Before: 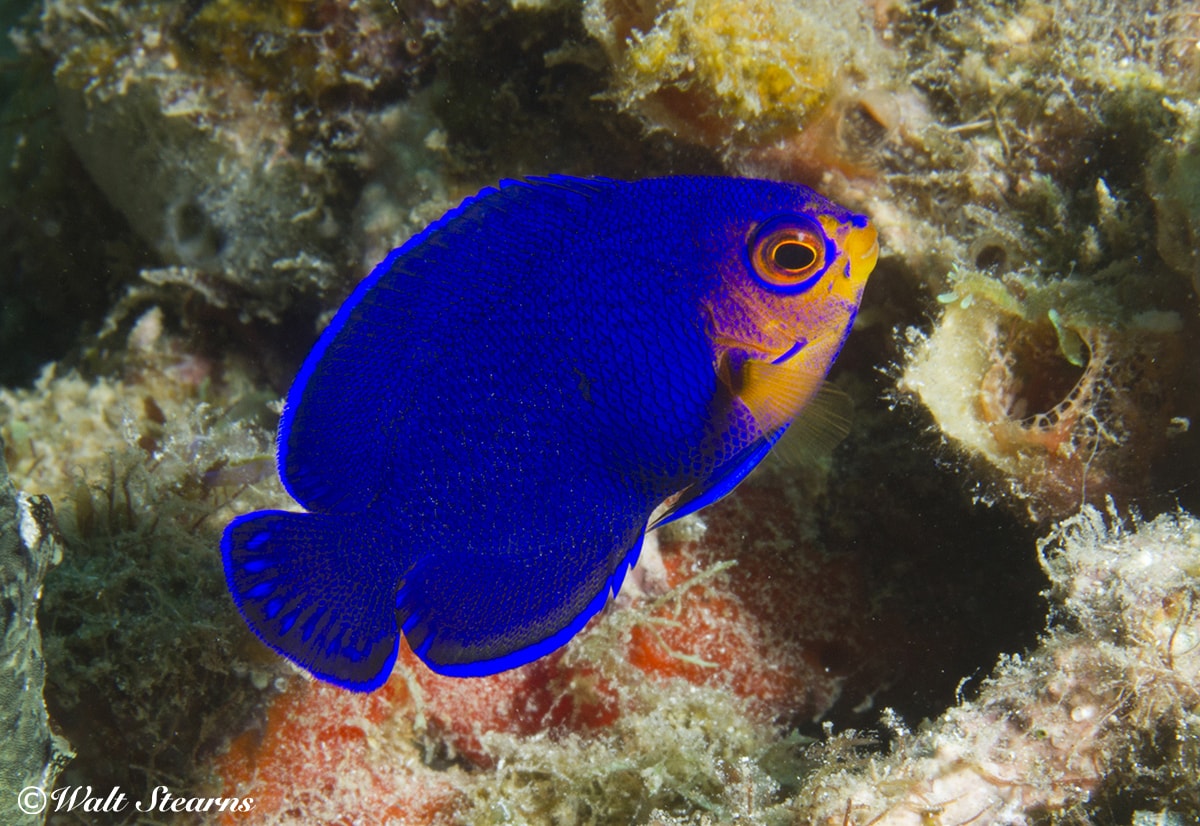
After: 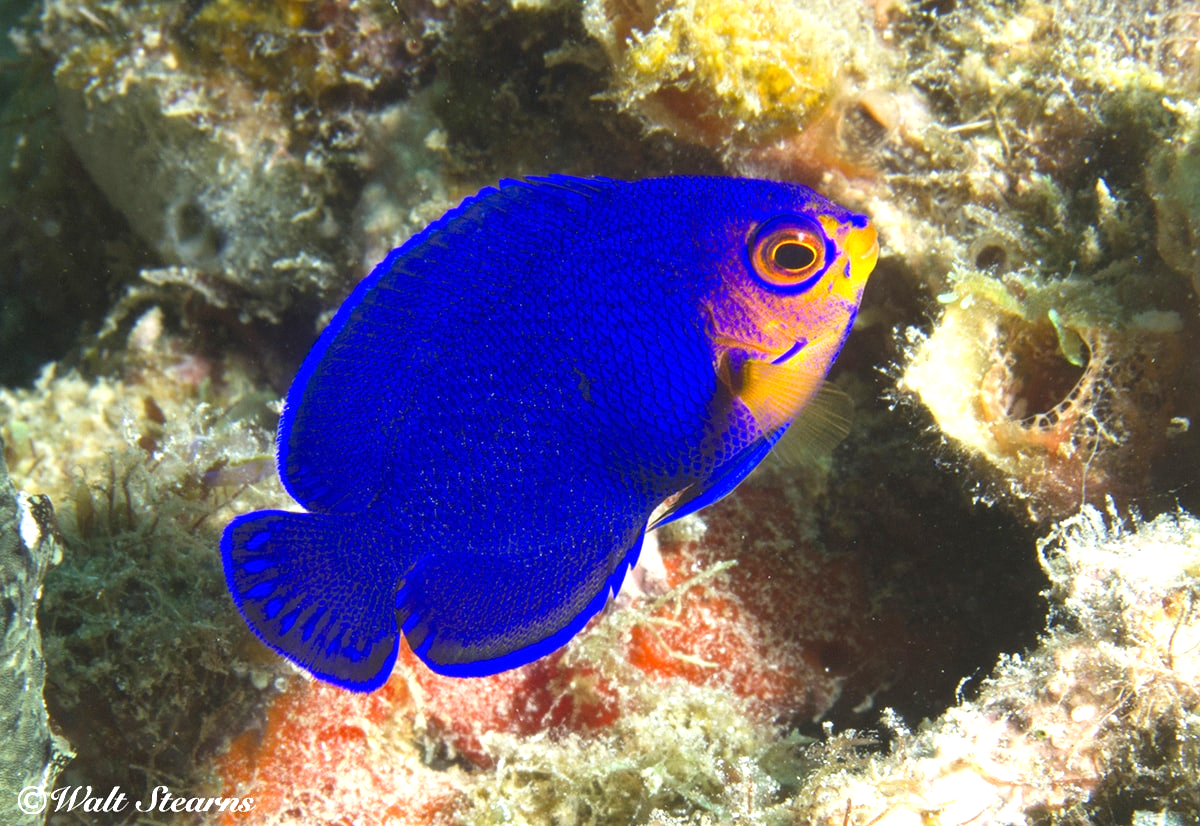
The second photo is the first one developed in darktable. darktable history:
exposure: exposure 1 EV, compensate highlight preservation false
vignetting: fall-off start 97.28%, fall-off radius 79%, brightness -0.462, saturation -0.3, width/height ratio 1.114, dithering 8-bit output, unbound false
